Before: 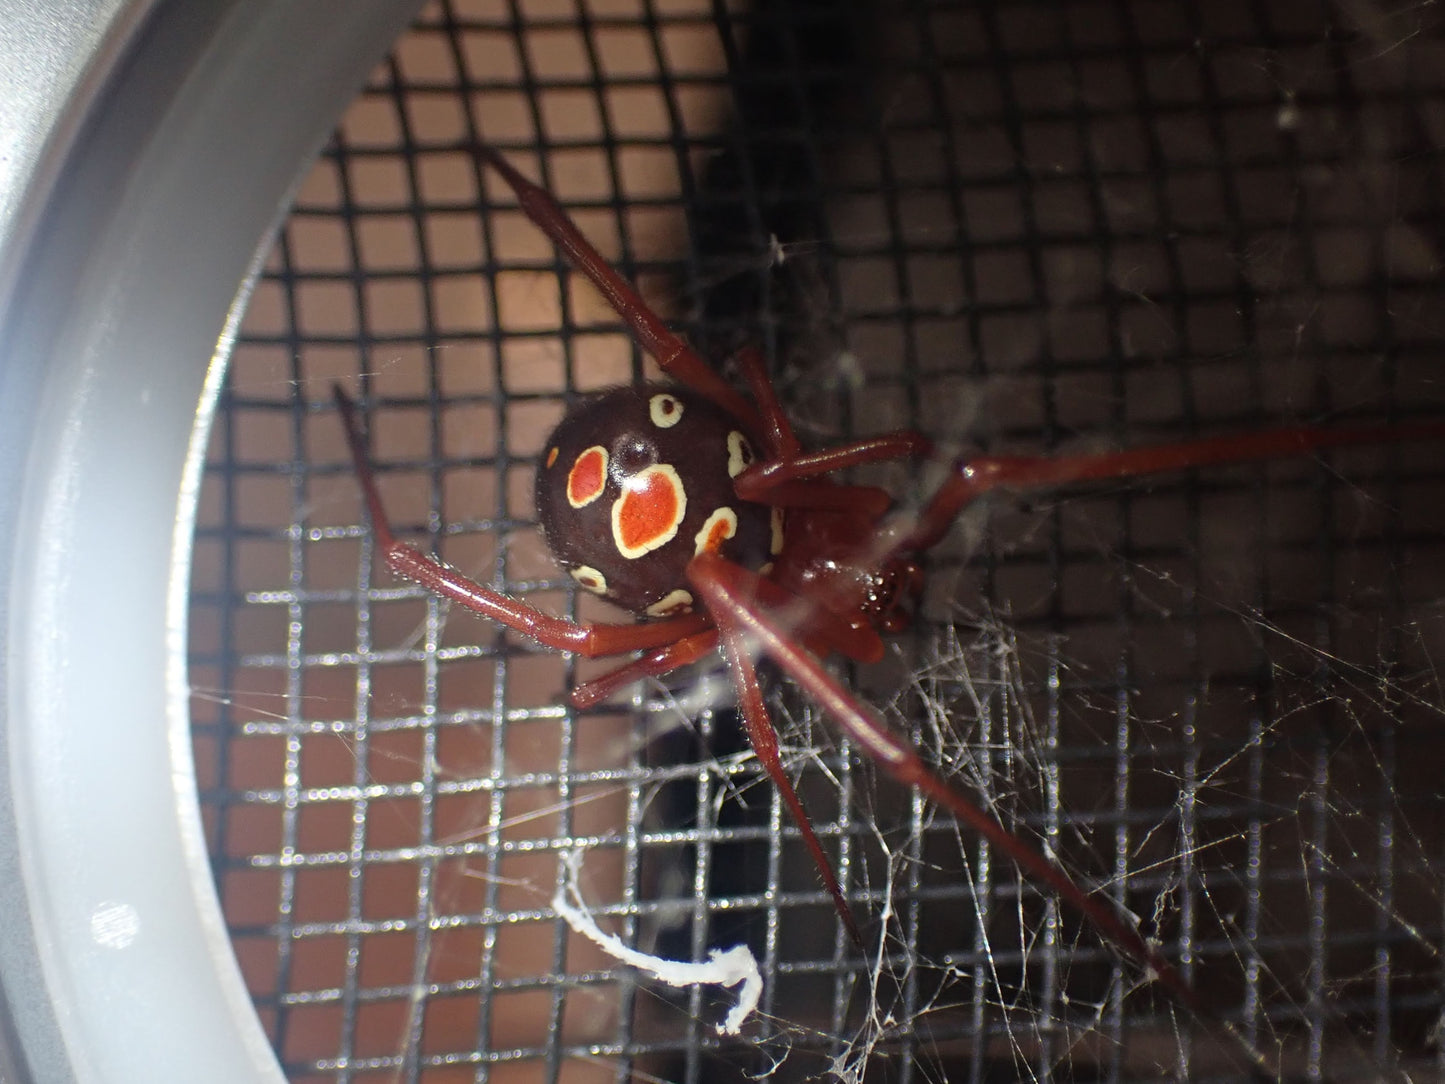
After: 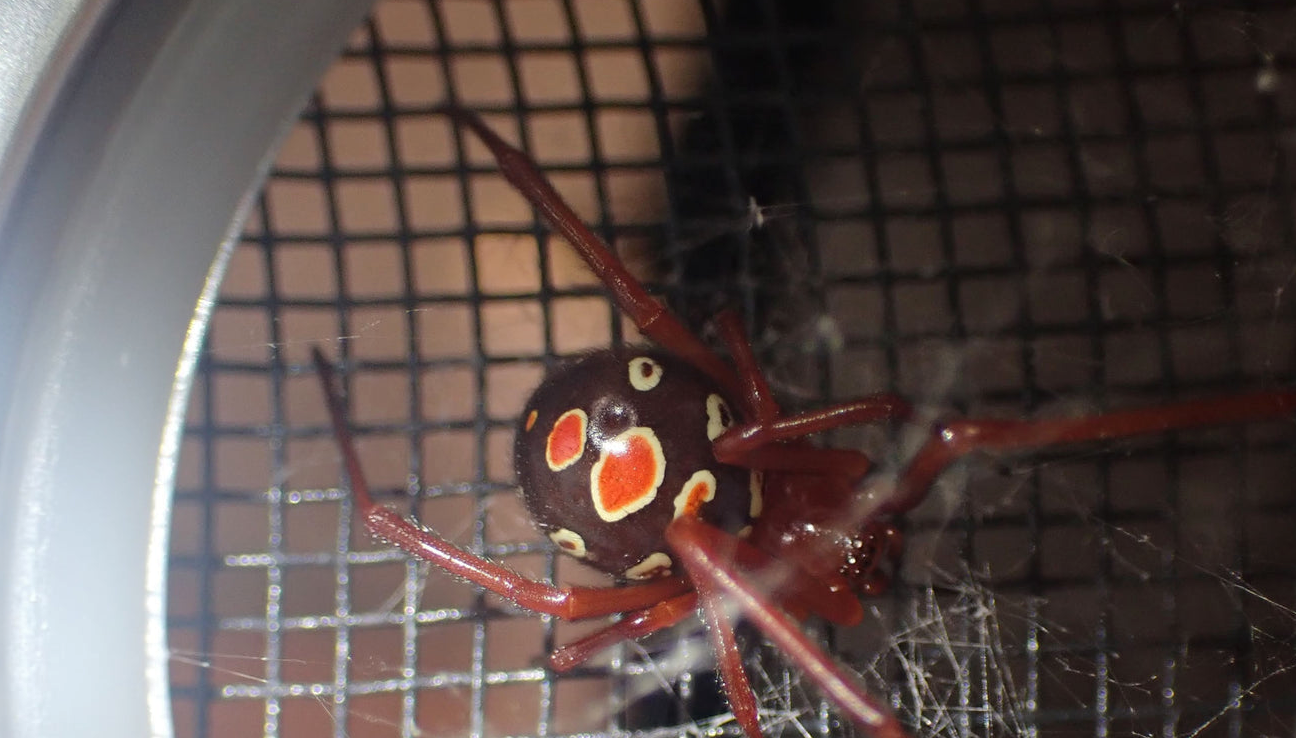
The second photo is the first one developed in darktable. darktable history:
crop: left 1.509%, top 3.452%, right 7.696%, bottom 28.452%
base curve: curves: ch0 [(0, 0) (0.235, 0.266) (0.503, 0.496) (0.786, 0.72) (1, 1)]
